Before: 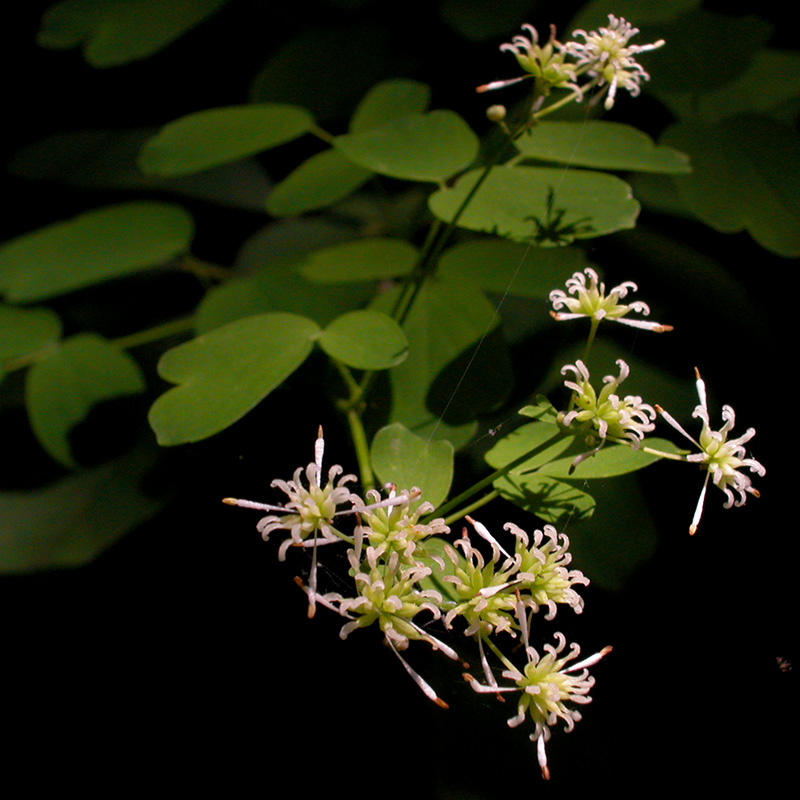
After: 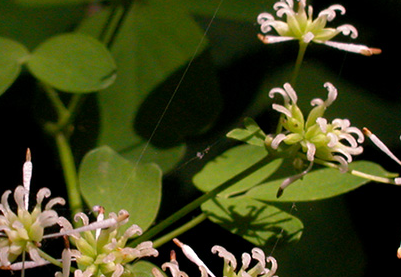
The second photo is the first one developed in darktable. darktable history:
crop: left 36.607%, top 34.735%, right 13.146%, bottom 30.611%
white balance: red 1.009, blue 0.985
